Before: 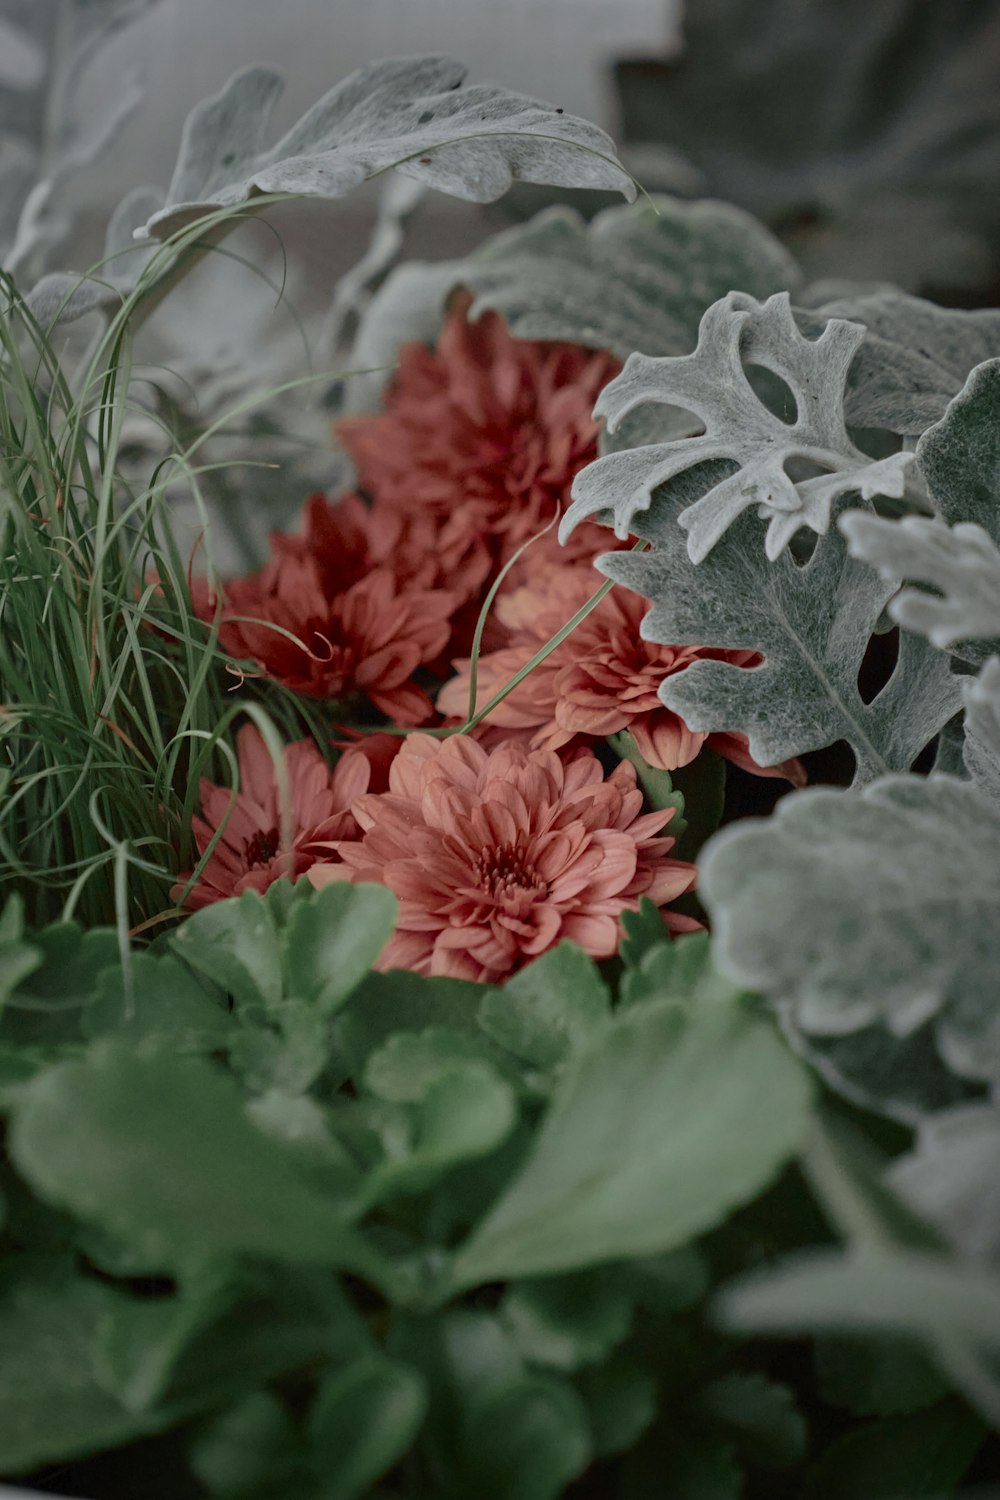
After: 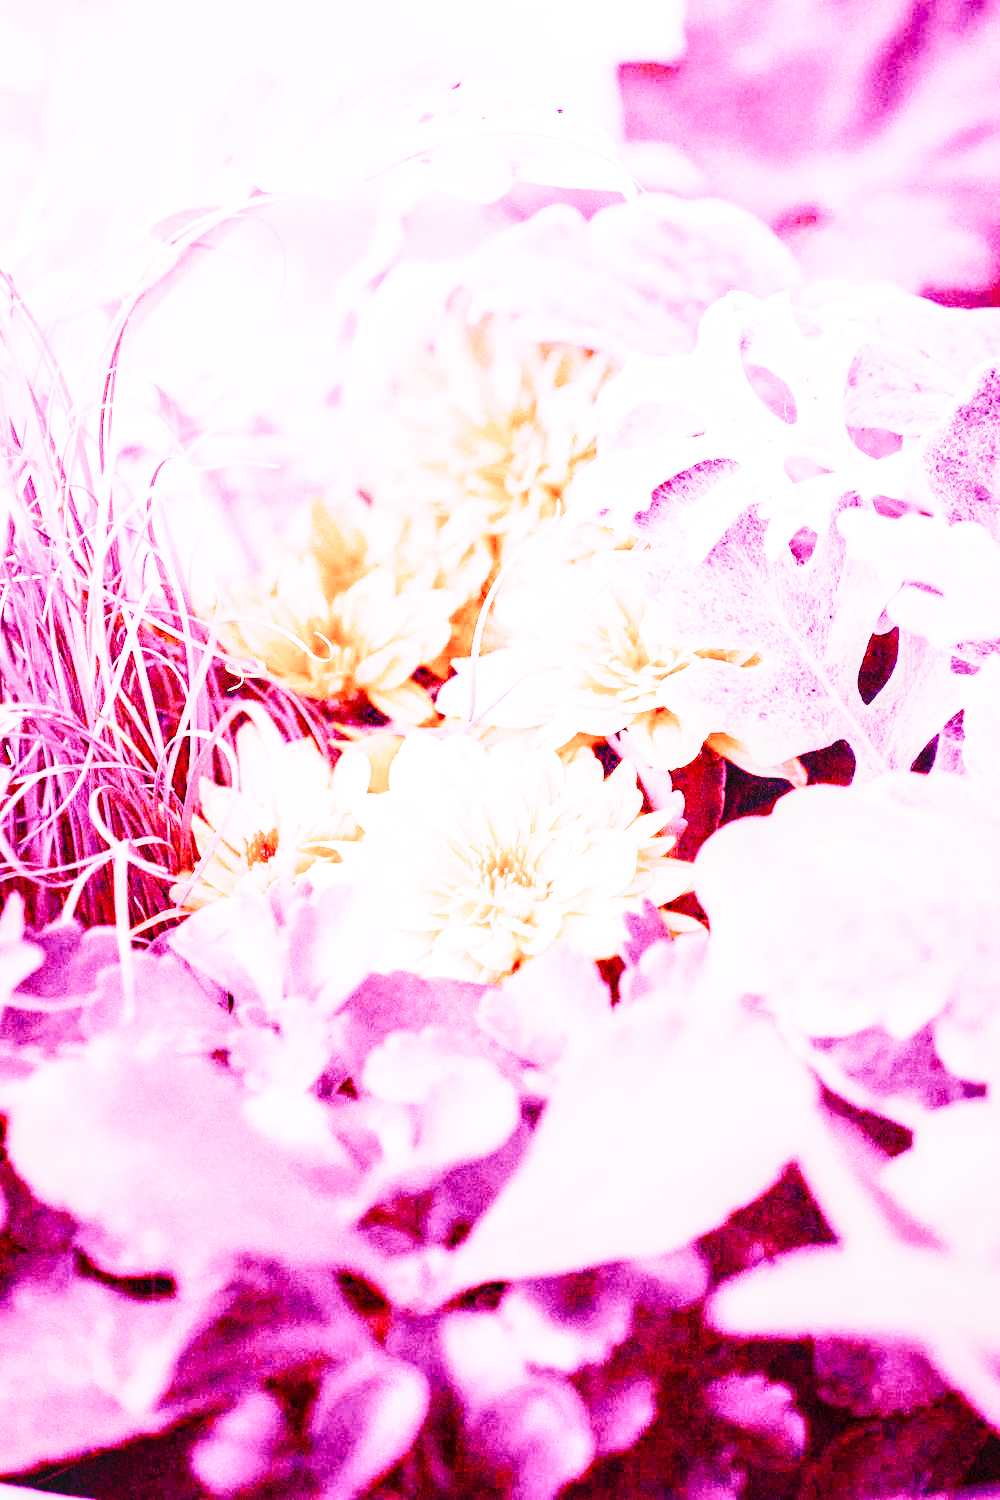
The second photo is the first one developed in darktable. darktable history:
white balance: red 8, blue 8
sigmoid: contrast 1.8, skew -0.2, preserve hue 0%, red attenuation 0.1, red rotation 0.035, green attenuation 0.1, green rotation -0.017, blue attenuation 0.15, blue rotation -0.052, base primaries Rec2020
local contrast: on, module defaults
